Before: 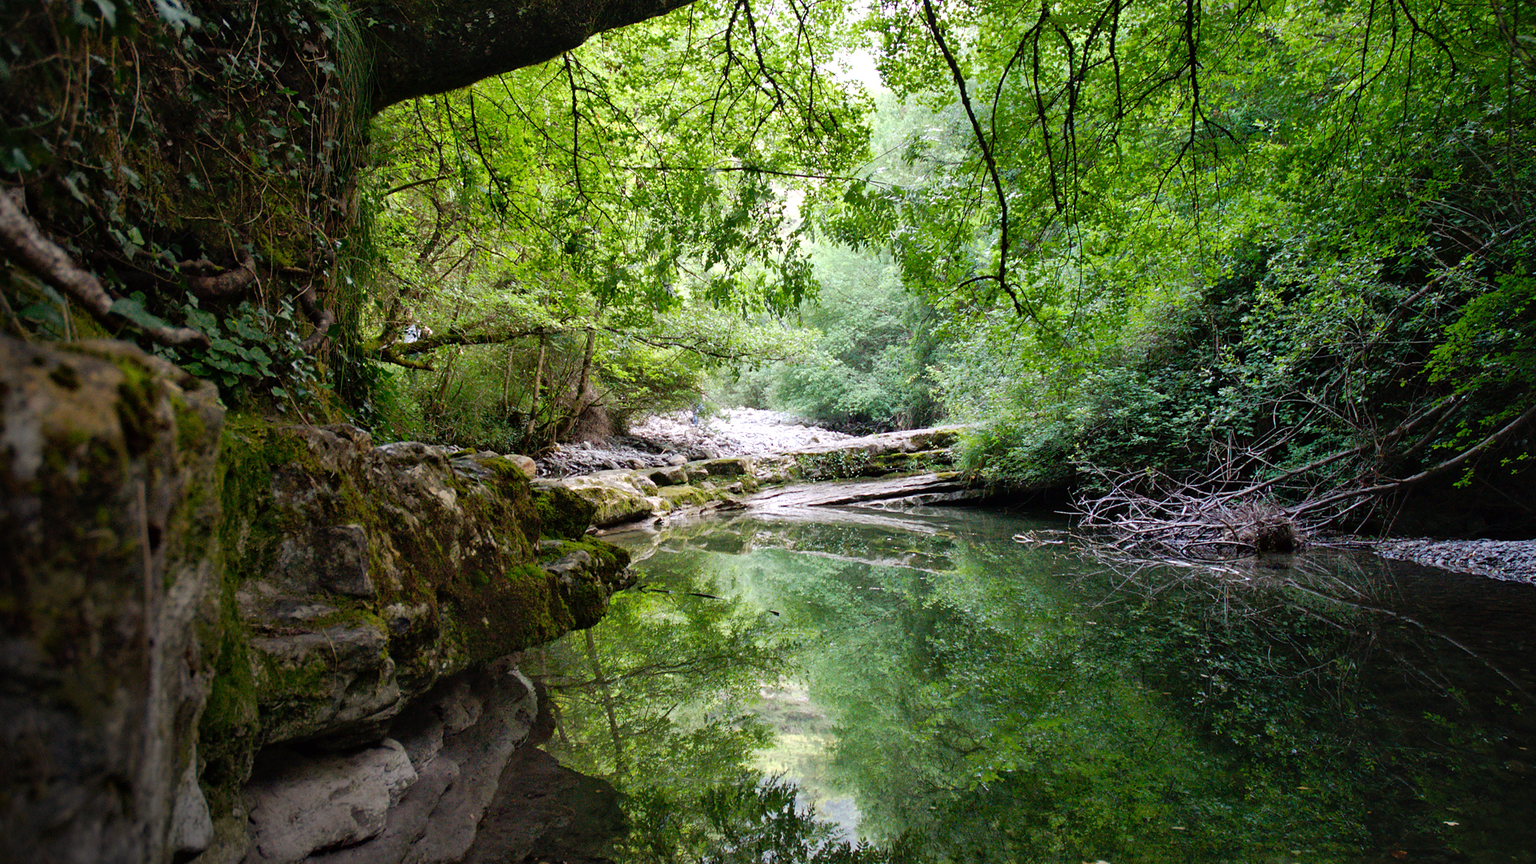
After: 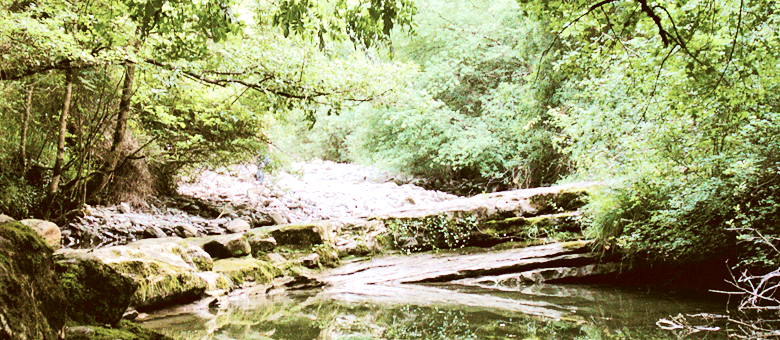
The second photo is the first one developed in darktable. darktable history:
crop: left 31.737%, top 32.38%, right 27.62%, bottom 36.136%
base curve: curves: ch0 [(0, 0) (0.073, 0.04) (0.157, 0.139) (0.492, 0.492) (0.758, 0.758) (1, 1)], preserve colors none
exposure: compensate highlight preservation false
color correction: highlights a* -0.506, highlights b* 0.183, shadows a* 4.6, shadows b* 20.44
contrast brightness saturation: brightness 0.187, saturation -0.516
velvia: strength 56.2%
tone equalizer: -8 EV 0.011 EV, -7 EV -0.023 EV, -6 EV 0.023 EV, -5 EV 0.044 EV, -4 EV 0.253 EV, -3 EV 0.647 EV, -2 EV 0.588 EV, -1 EV 0.213 EV, +0 EV 0.038 EV, edges refinement/feathering 500, mask exposure compensation -1.57 EV, preserve details no
